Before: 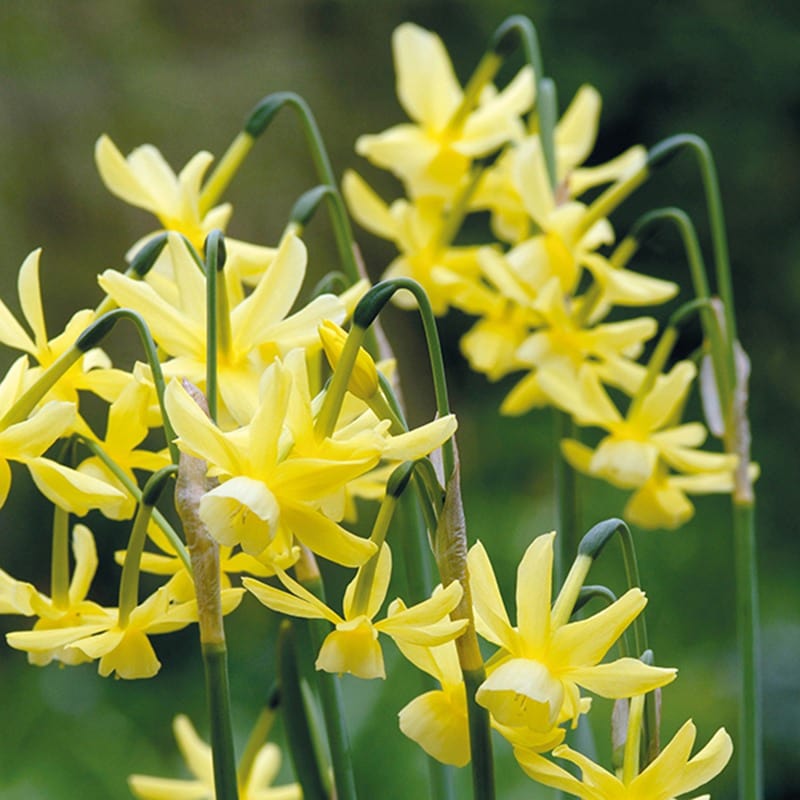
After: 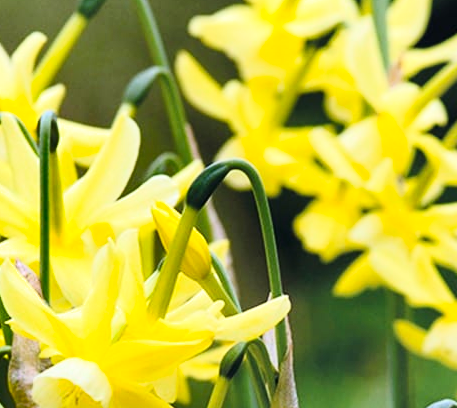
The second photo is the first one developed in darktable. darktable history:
crop: left 20.913%, top 14.988%, right 21.9%, bottom 33.933%
base curve: curves: ch0 [(0, 0) (0.028, 0.03) (0.121, 0.232) (0.46, 0.748) (0.859, 0.968) (1, 1)]
shadows and highlights: radius 109.53, shadows 23.95, highlights -59.26, highlights color adjustment 72.44%, low approximation 0.01, soften with gaussian
